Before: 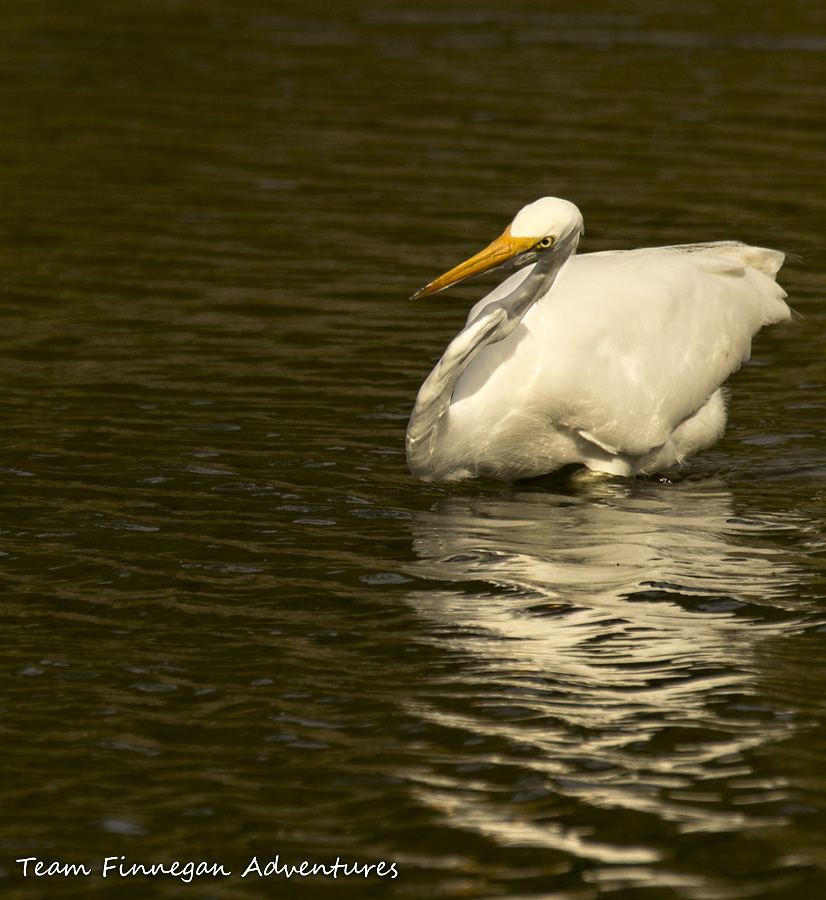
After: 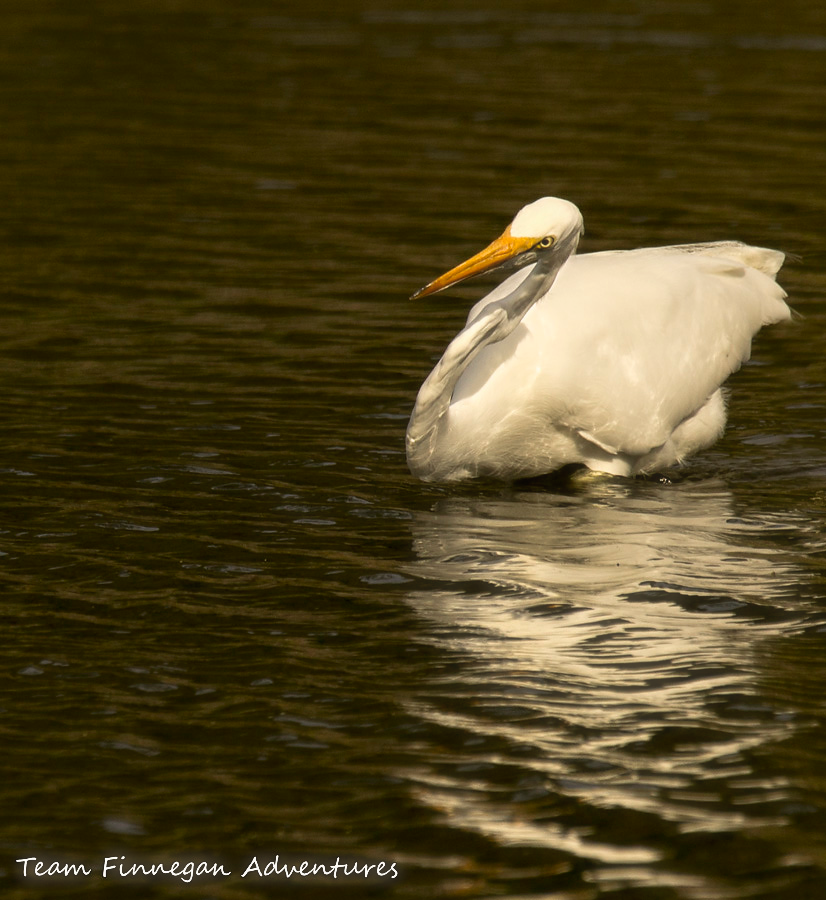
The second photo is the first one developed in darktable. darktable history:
haze removal: strength -0.106, compatibility mode true, adaptive false
